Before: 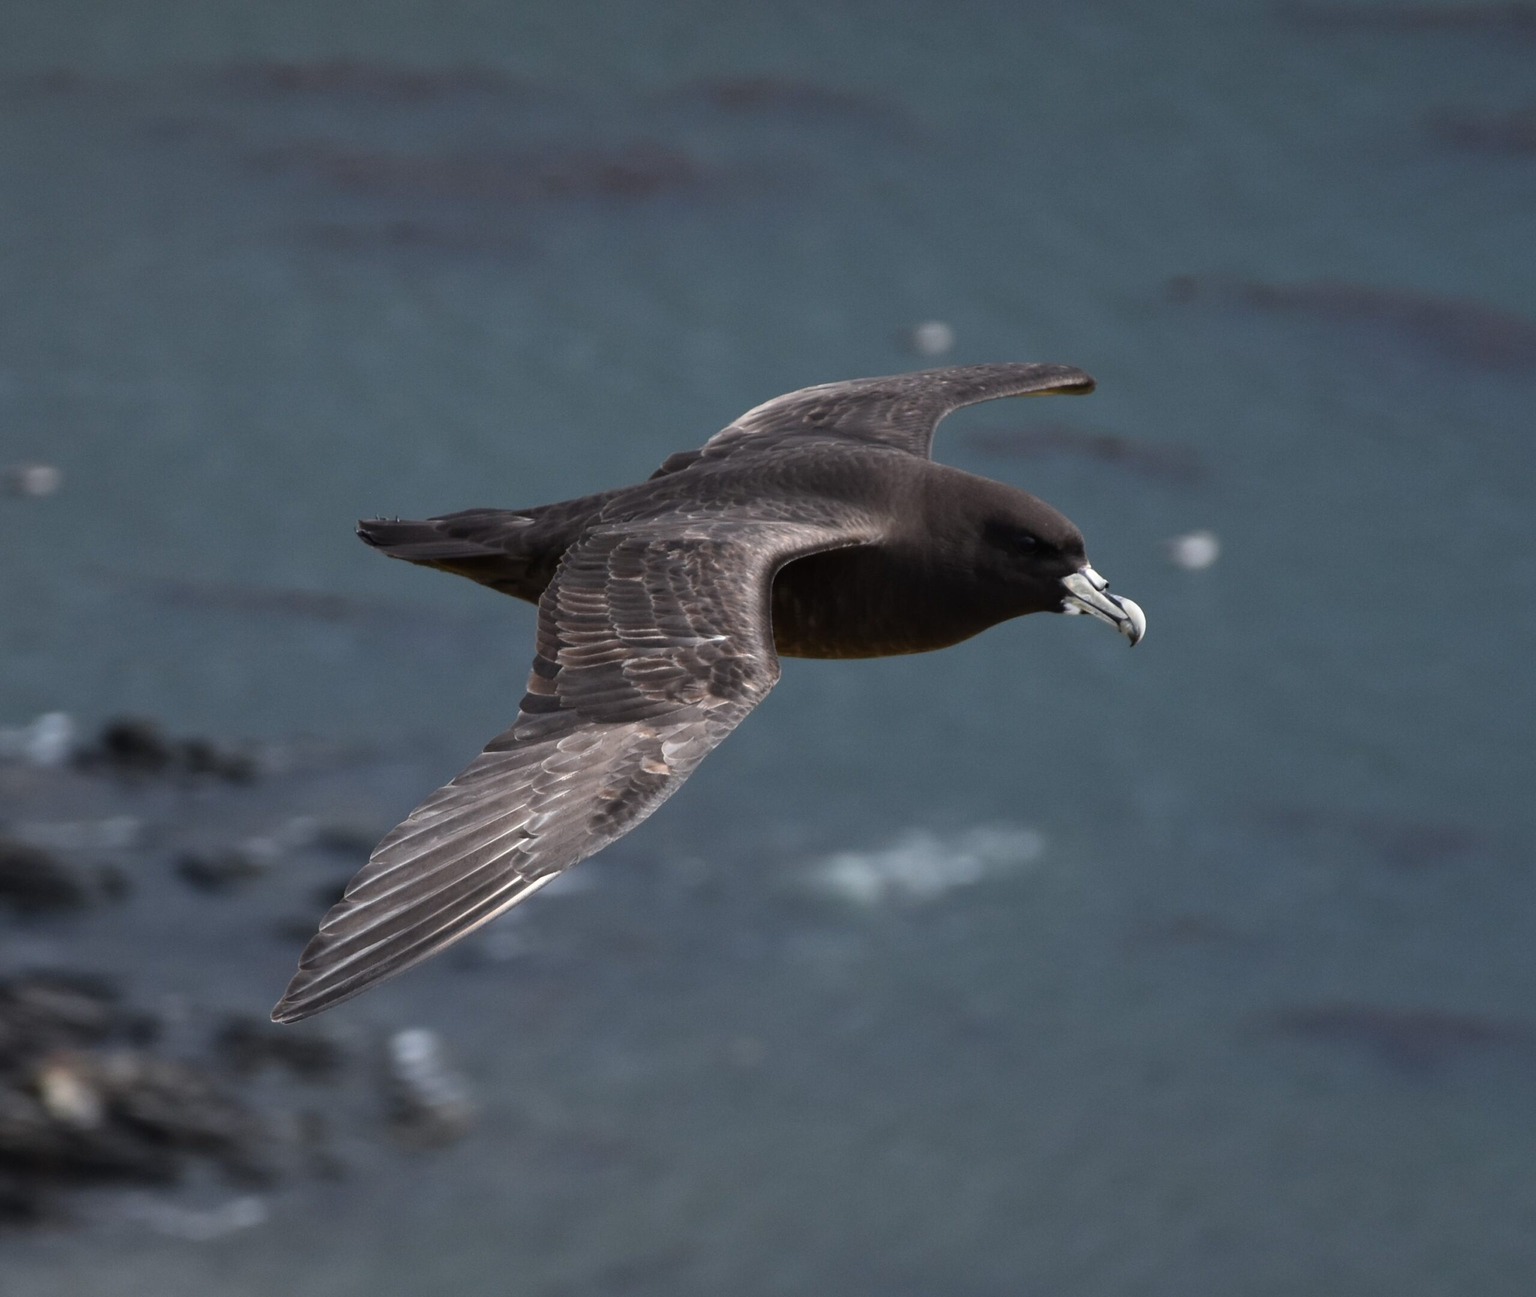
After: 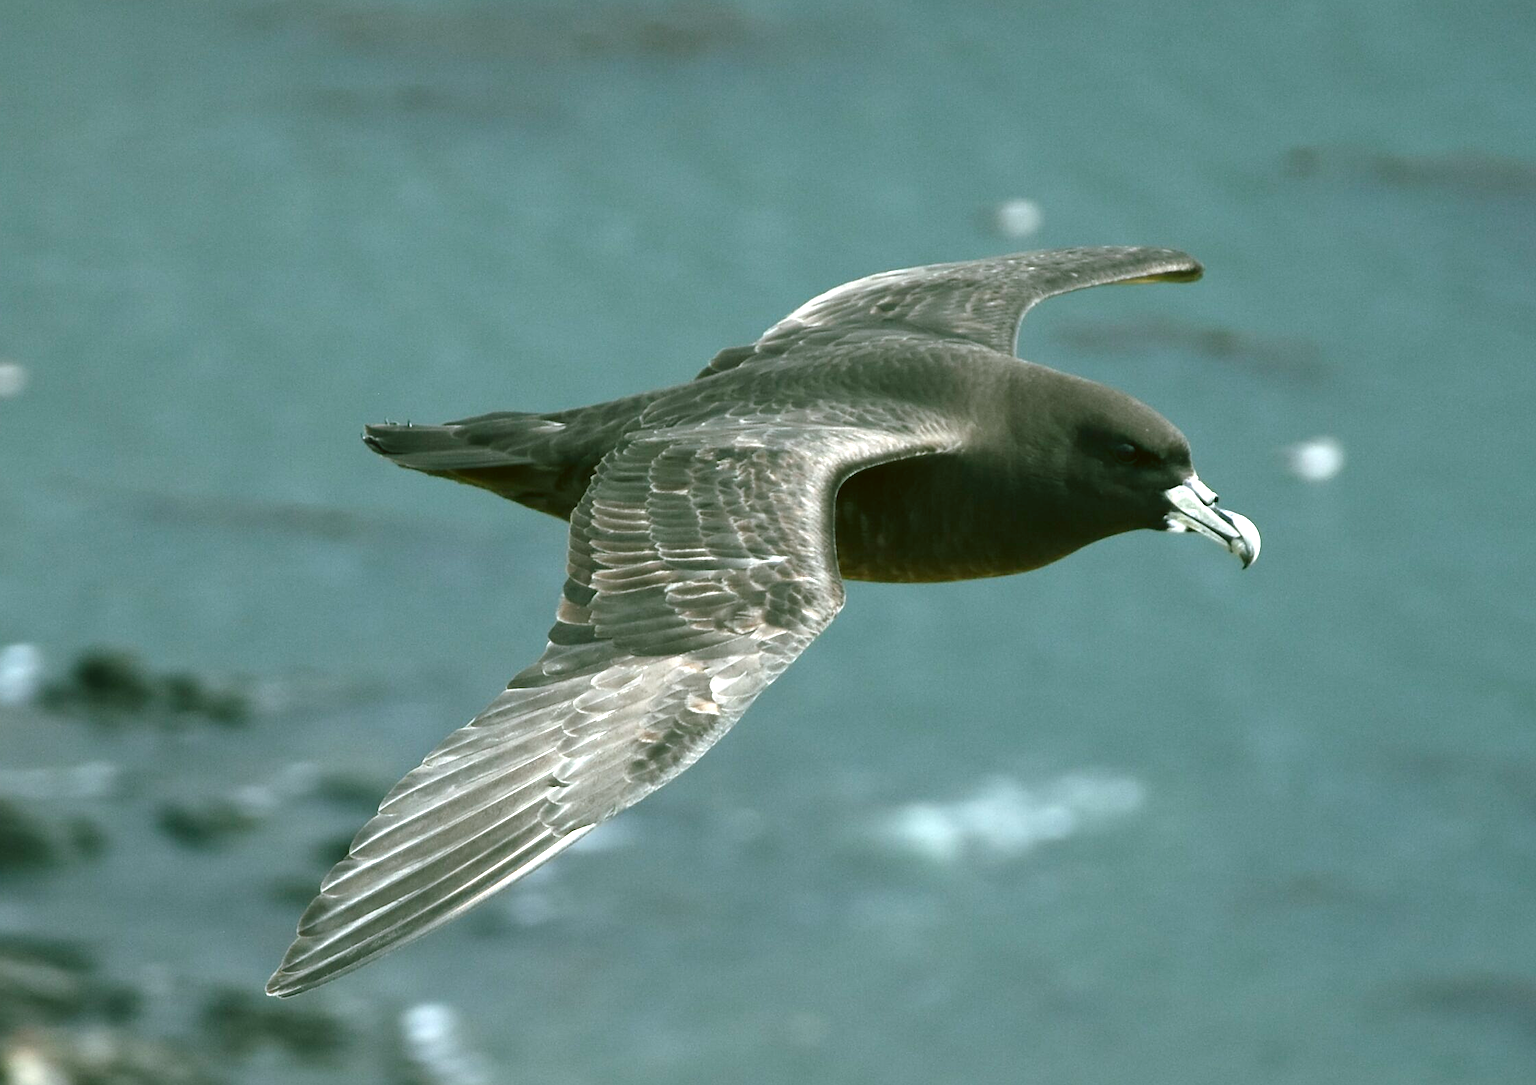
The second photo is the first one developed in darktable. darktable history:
sharpen: amount 0.2
color correction: highlights a* 10.21, highlights b* 9.79, shadows a* 8.61, shadows b* 7.88, saturation 0.8
color balance rgb: shadows lift › chroma 11.71%, shadows lift › hue 133.46°, power › chroma 2.15%, power › hue 166.83°, highlights gain › chroma 4%, highlights gain › hue 200.2°, perceptual saturation grading › global saturation 18.05%
exposure: black level correction 0, exposure 1.2 EV, compensate exposure bias true, compensate highlight preservation false
crop and rotate: left 2.425%, top 11.305%, right 9.6%, bottom 15.08%
